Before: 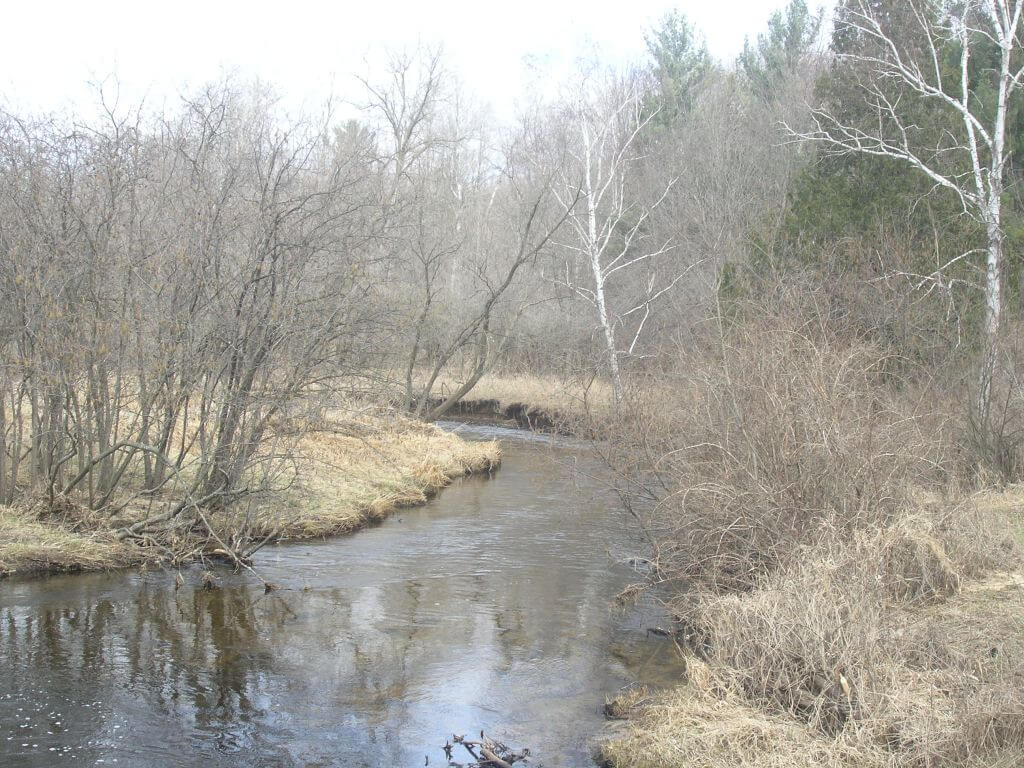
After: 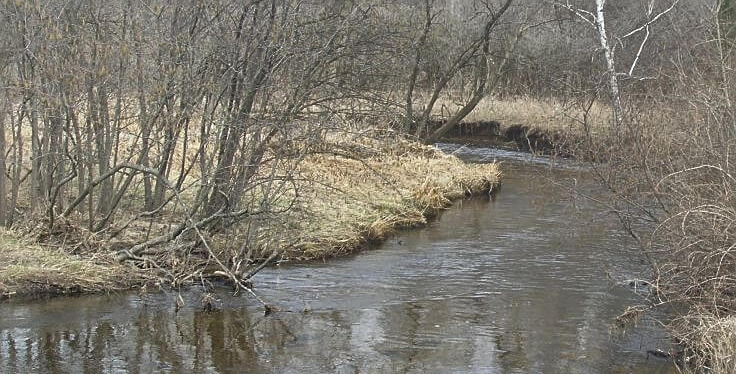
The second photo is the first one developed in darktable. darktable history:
crop: top 36.235%, right 28.09%, bottom 14.672%
sharpen: on, module defaults
shadows and highlights: radius 122.9, shadows 99.03, white point adjustment -2.83, highlights -99.3, soften with gaussian
